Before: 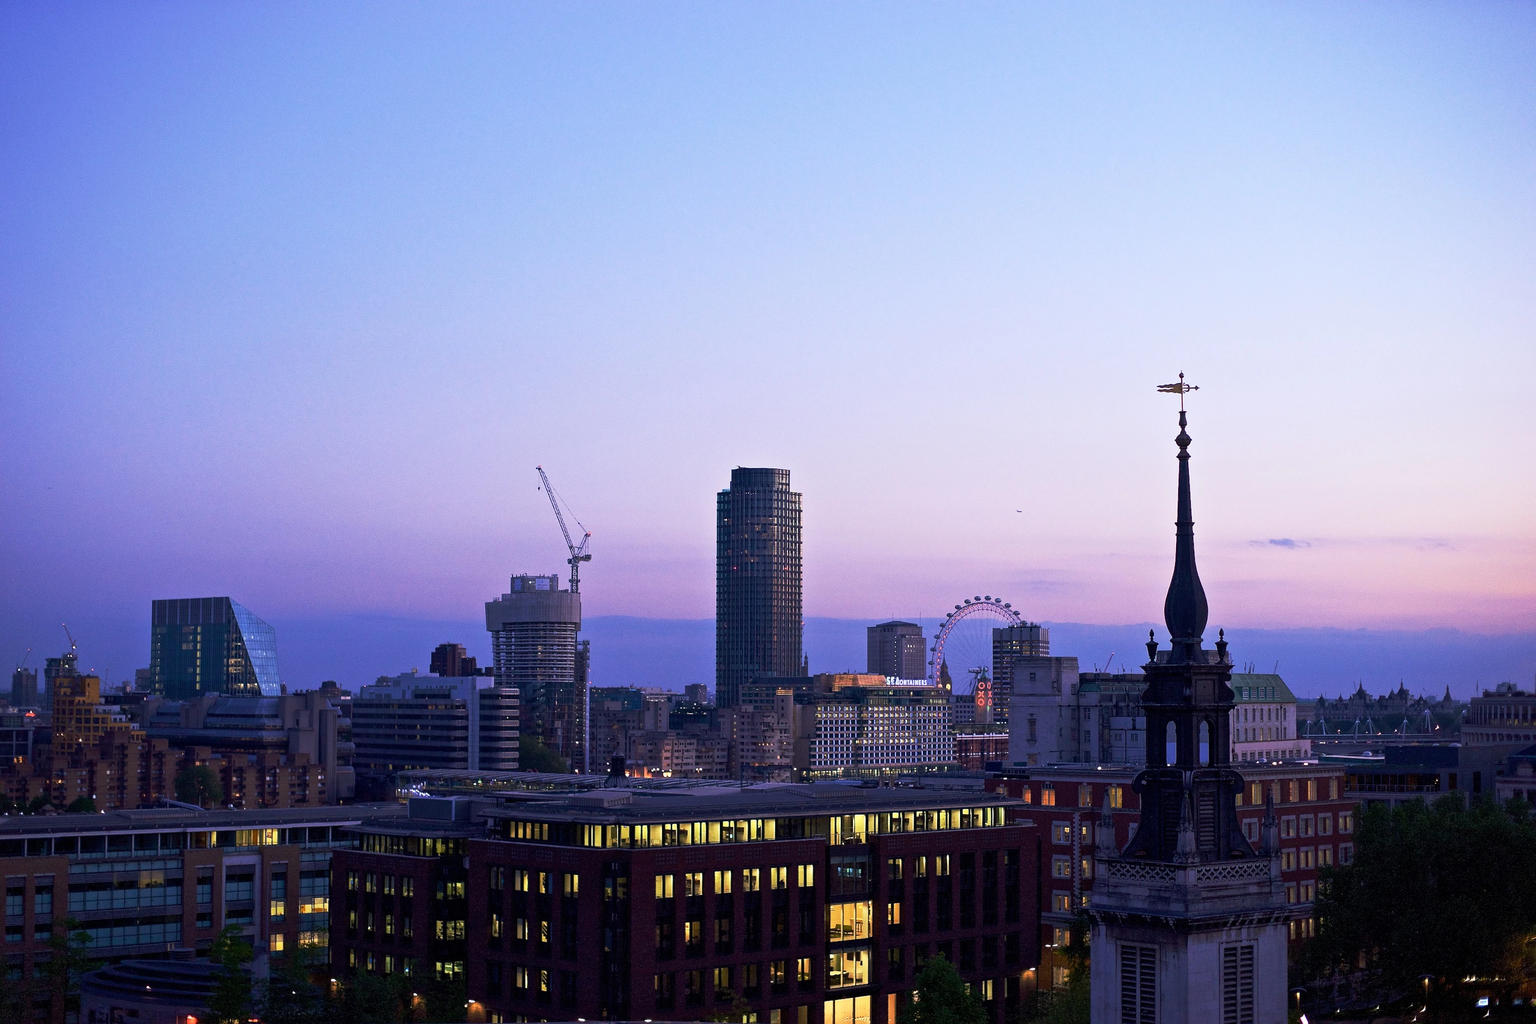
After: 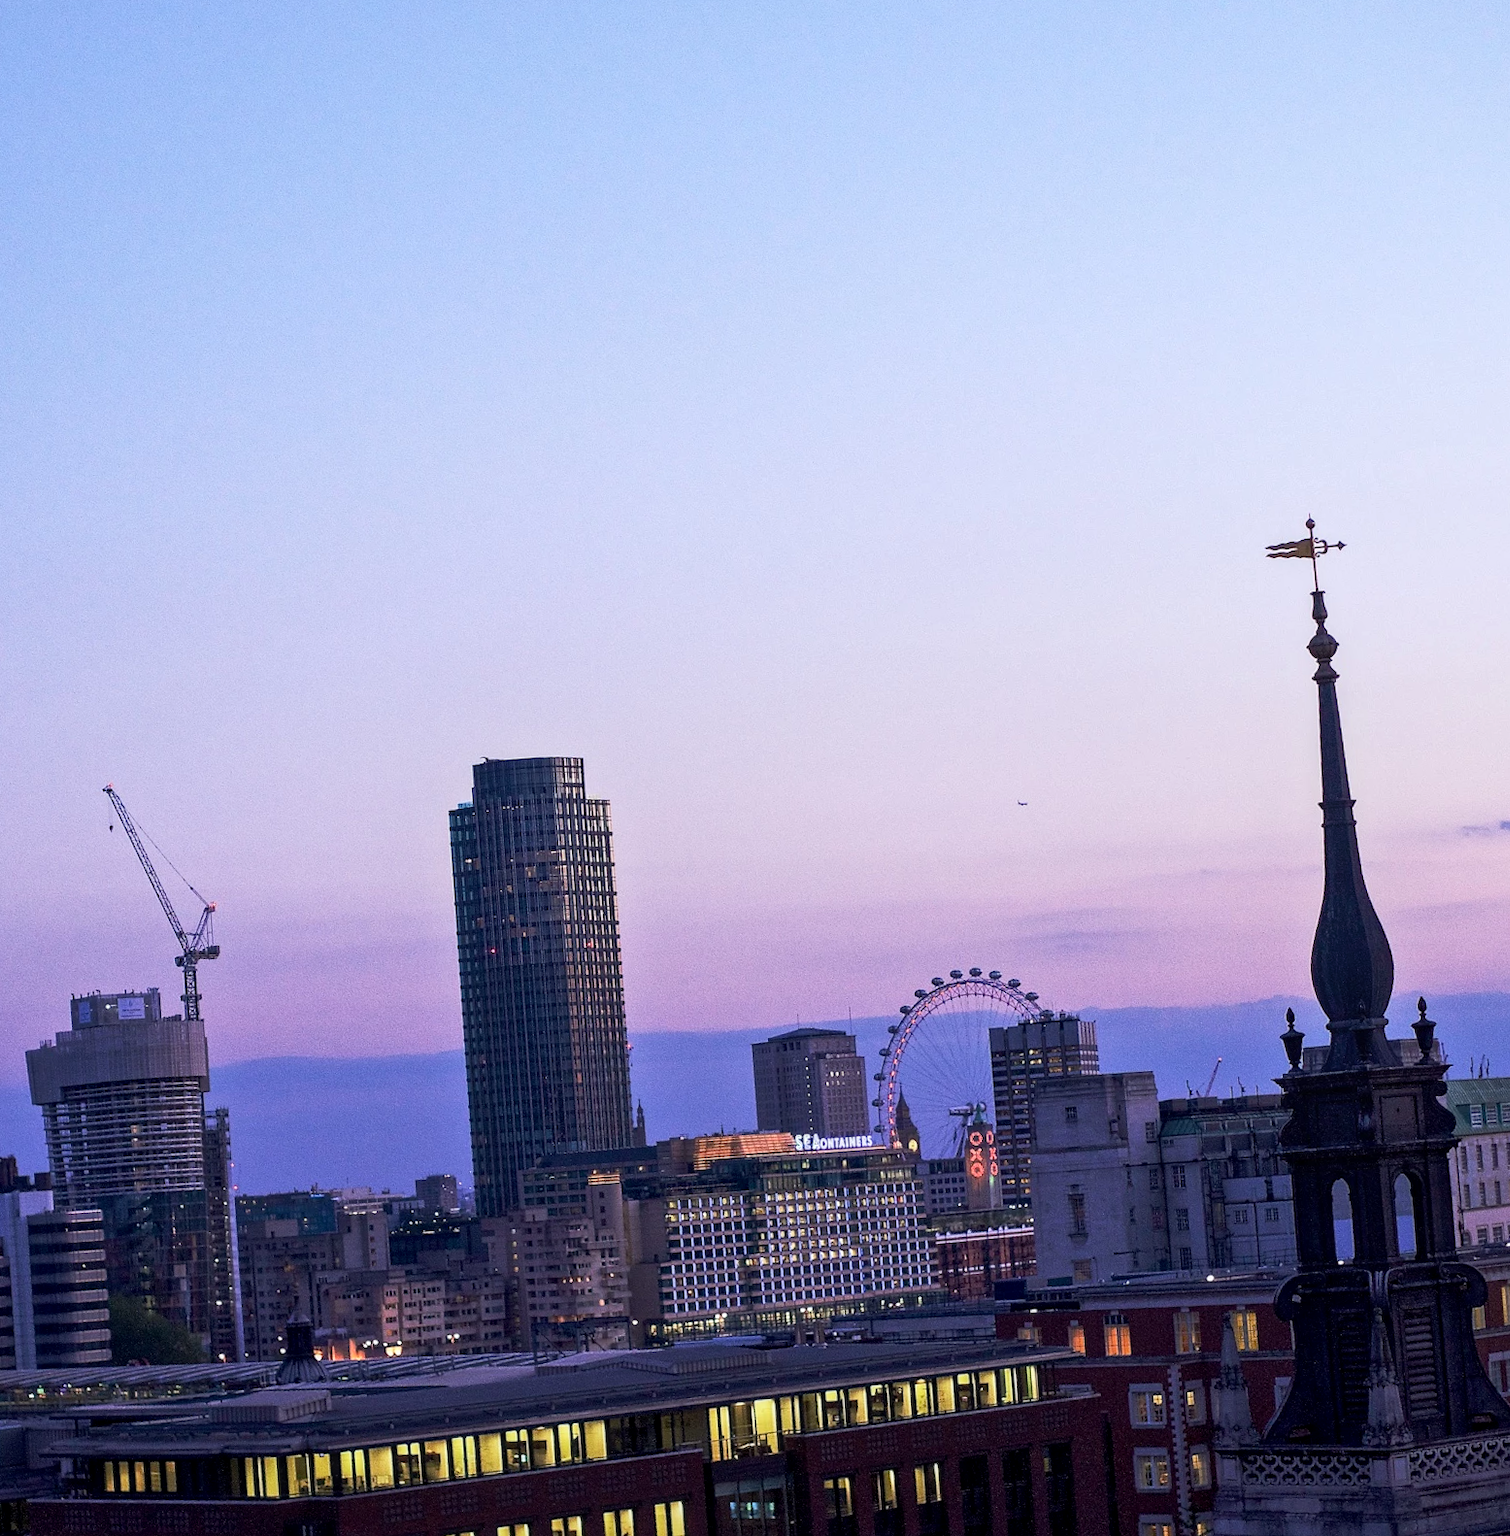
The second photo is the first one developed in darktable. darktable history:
rotate and perspective: rotation -4.25°, automatic cropping off
white balance: emerald 1
crop: left 32.075%, top 10.976%, right 18.355%, bottom 17.596%
local contrast: on, module defaults
exposure: black level correction 0.001, compensate highlight preservation false
